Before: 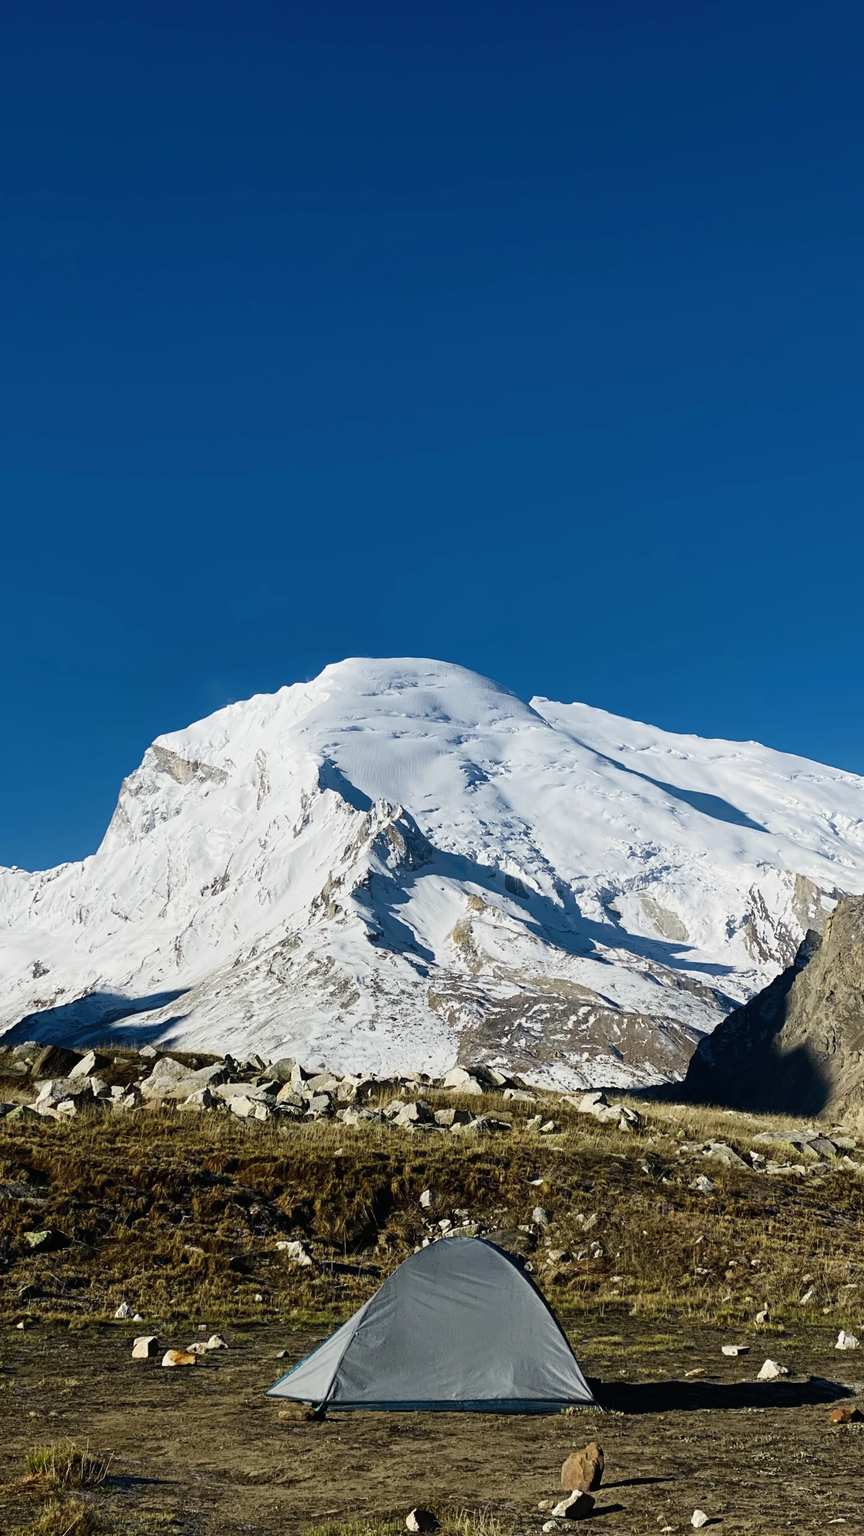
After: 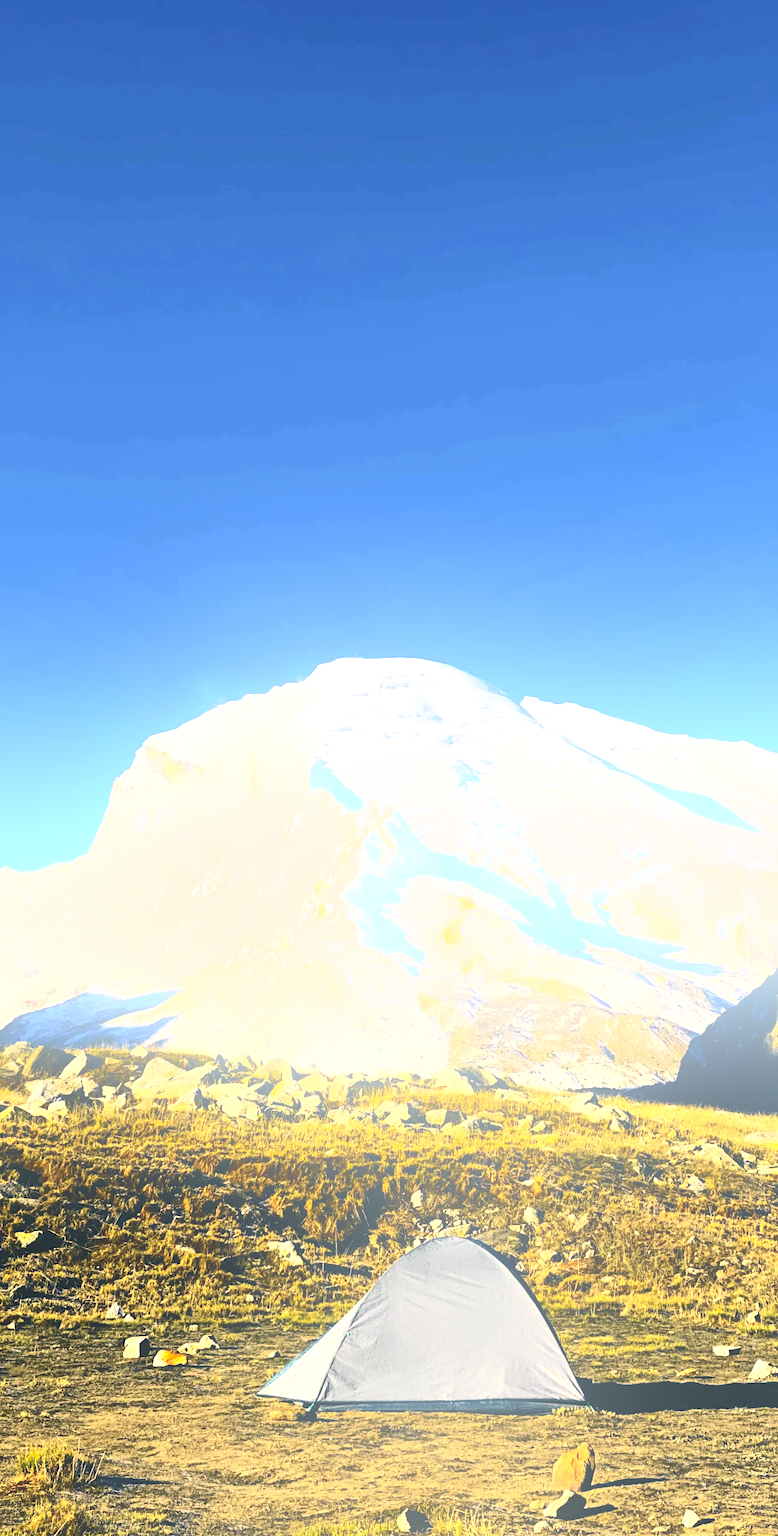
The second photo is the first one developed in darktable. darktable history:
white balance: red 1.009, blue 0.985
tone curve: curves: ch0 [(0, 0.005) (0.103, 0.081) (0.196, 0.197) (0.391, 0.469) (0.491, 0.585) (0.638, 0.751) (0.822, 0.886) (0.997, 0.959)]; ch1 [(0, 0) (0.172, 0.123) (0.324, 0.253) (0.396, 0.388) (0.474, 0.479) (0.499, 0.498) (0.529, 0.528) (0.579, 0.614) (0.633, 0.677) (0.812, 0.856) (1, 1)]; ch2 [(0, 0) (0.411, 0.424) (0.459, 0.478) (0.5, 0.501) (0.517, 0.526) (0.553, 0.583) (0.609, 0.646) (0.708, 0.768) (0.839, 0.916) (1, 1)], color space Lab, independent channels, preserve colors none
crop and rotate: left 1.088%, right 8.807%
exposure: black level correction 0, exposure 1.1 EV, compensate exposure bias true, compensate highlight preservation false
bloom: size 40%
tone equalizer: -8 EV -0.75 EV, -7 EV -0.7 EV, -6 EV -0.6 EV, -5 EV -0.4 EV, -3 EV 0.4 EV, -2 EV 0.6 EV, -1 EV 0.7 EV, +0 EV 0.75 EV, edges refinement/feathering 500, mask exposure compensation -1.57 EV, preserve details no
color correction: highlights a* 5.38, highlights b* 5.3, shadows a* -4.26, shadows b* -5.11
